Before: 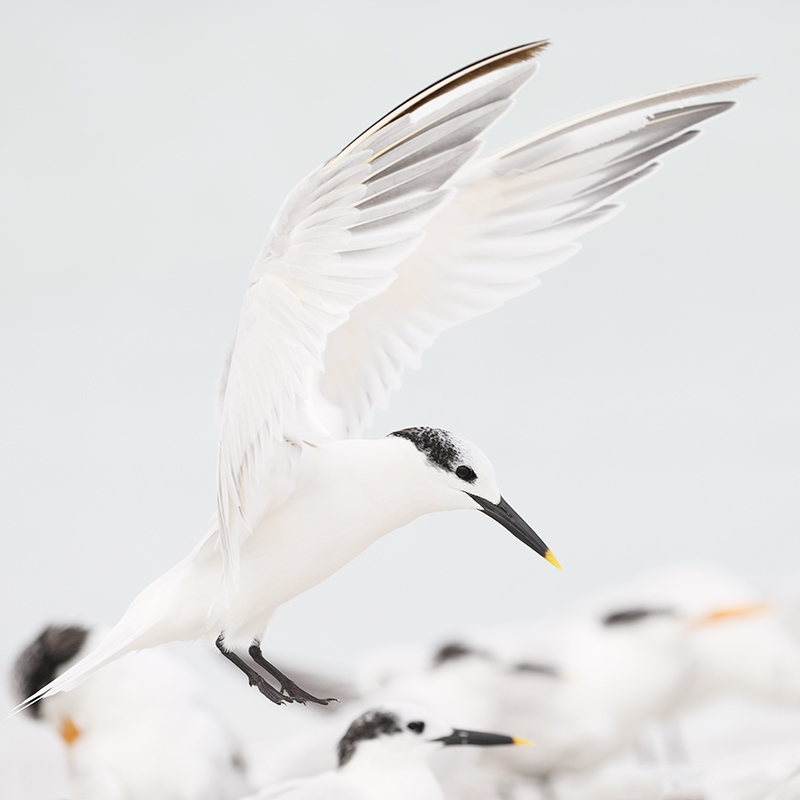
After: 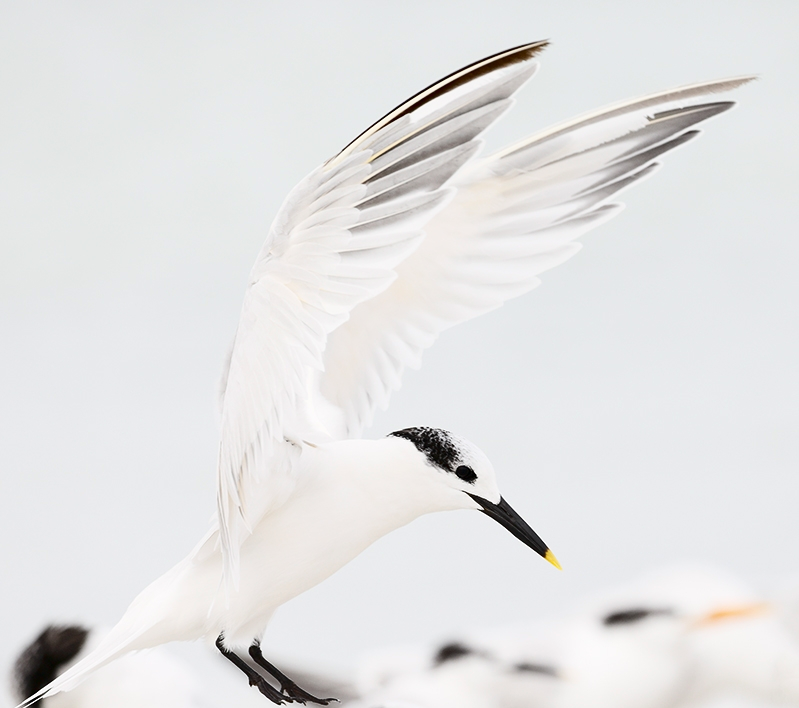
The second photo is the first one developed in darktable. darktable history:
crop and rotate: top 0%, bottom 11.49%
contrast brightness saturation: contrast 0.19, brightness -0.24, saturation 0.11
